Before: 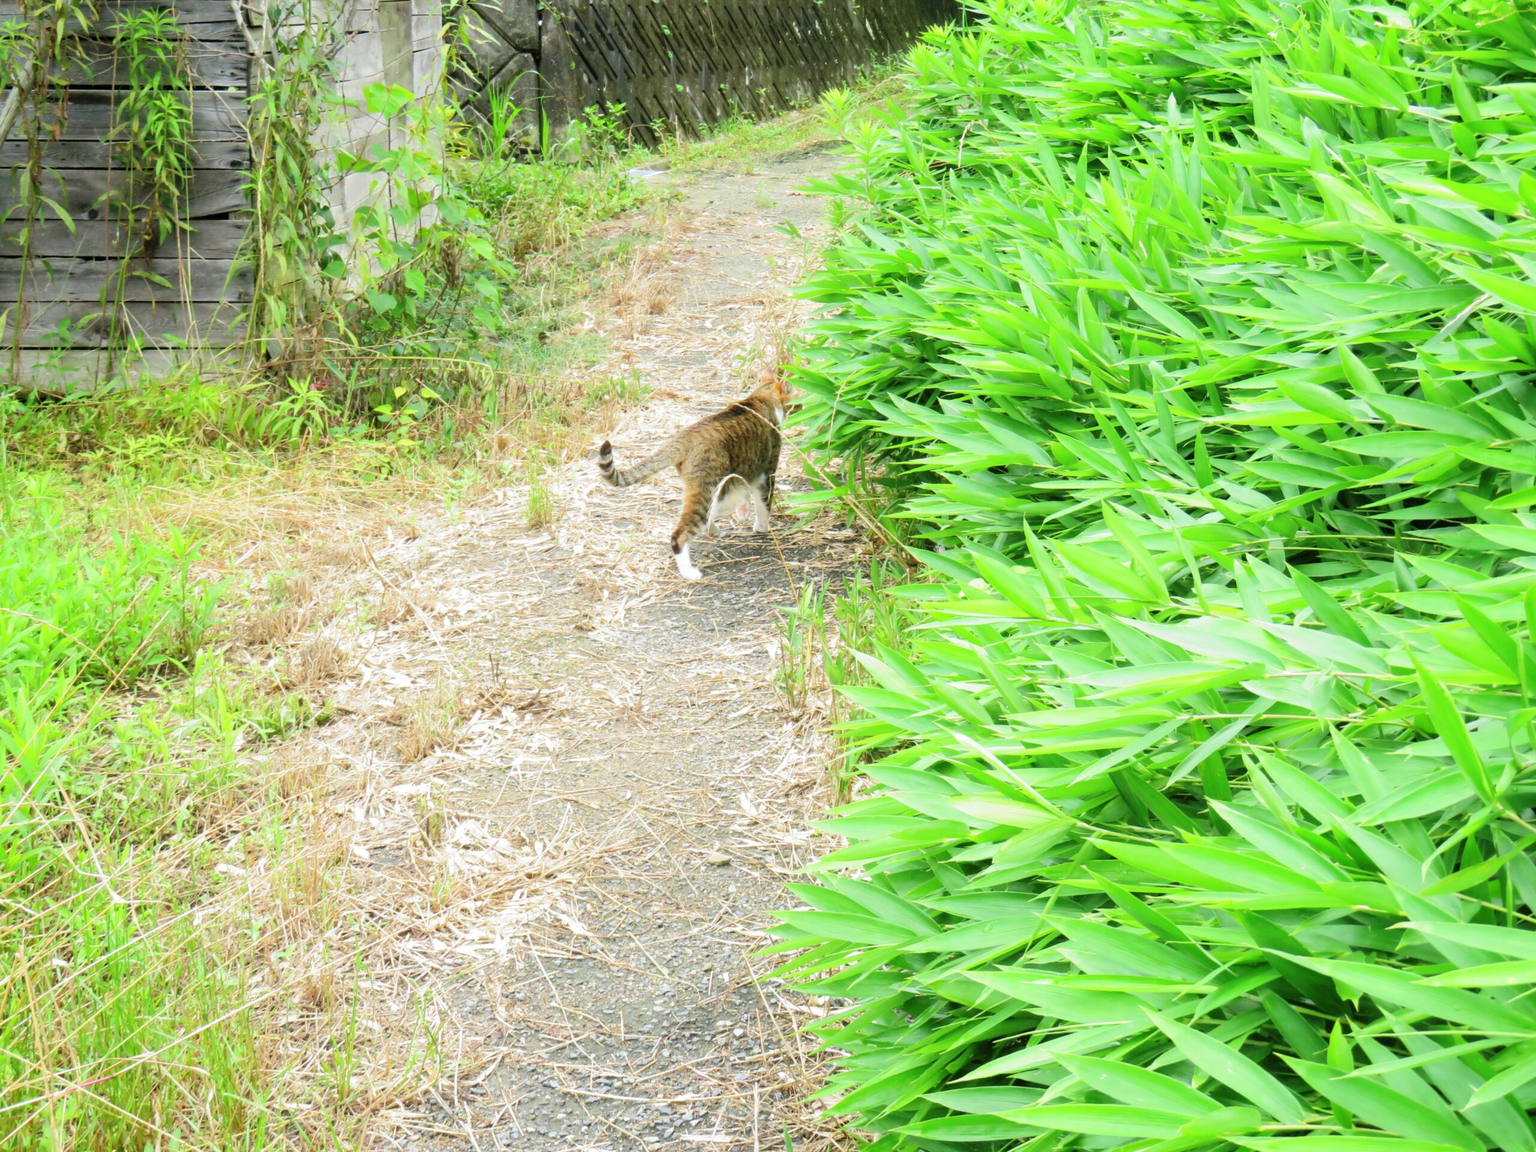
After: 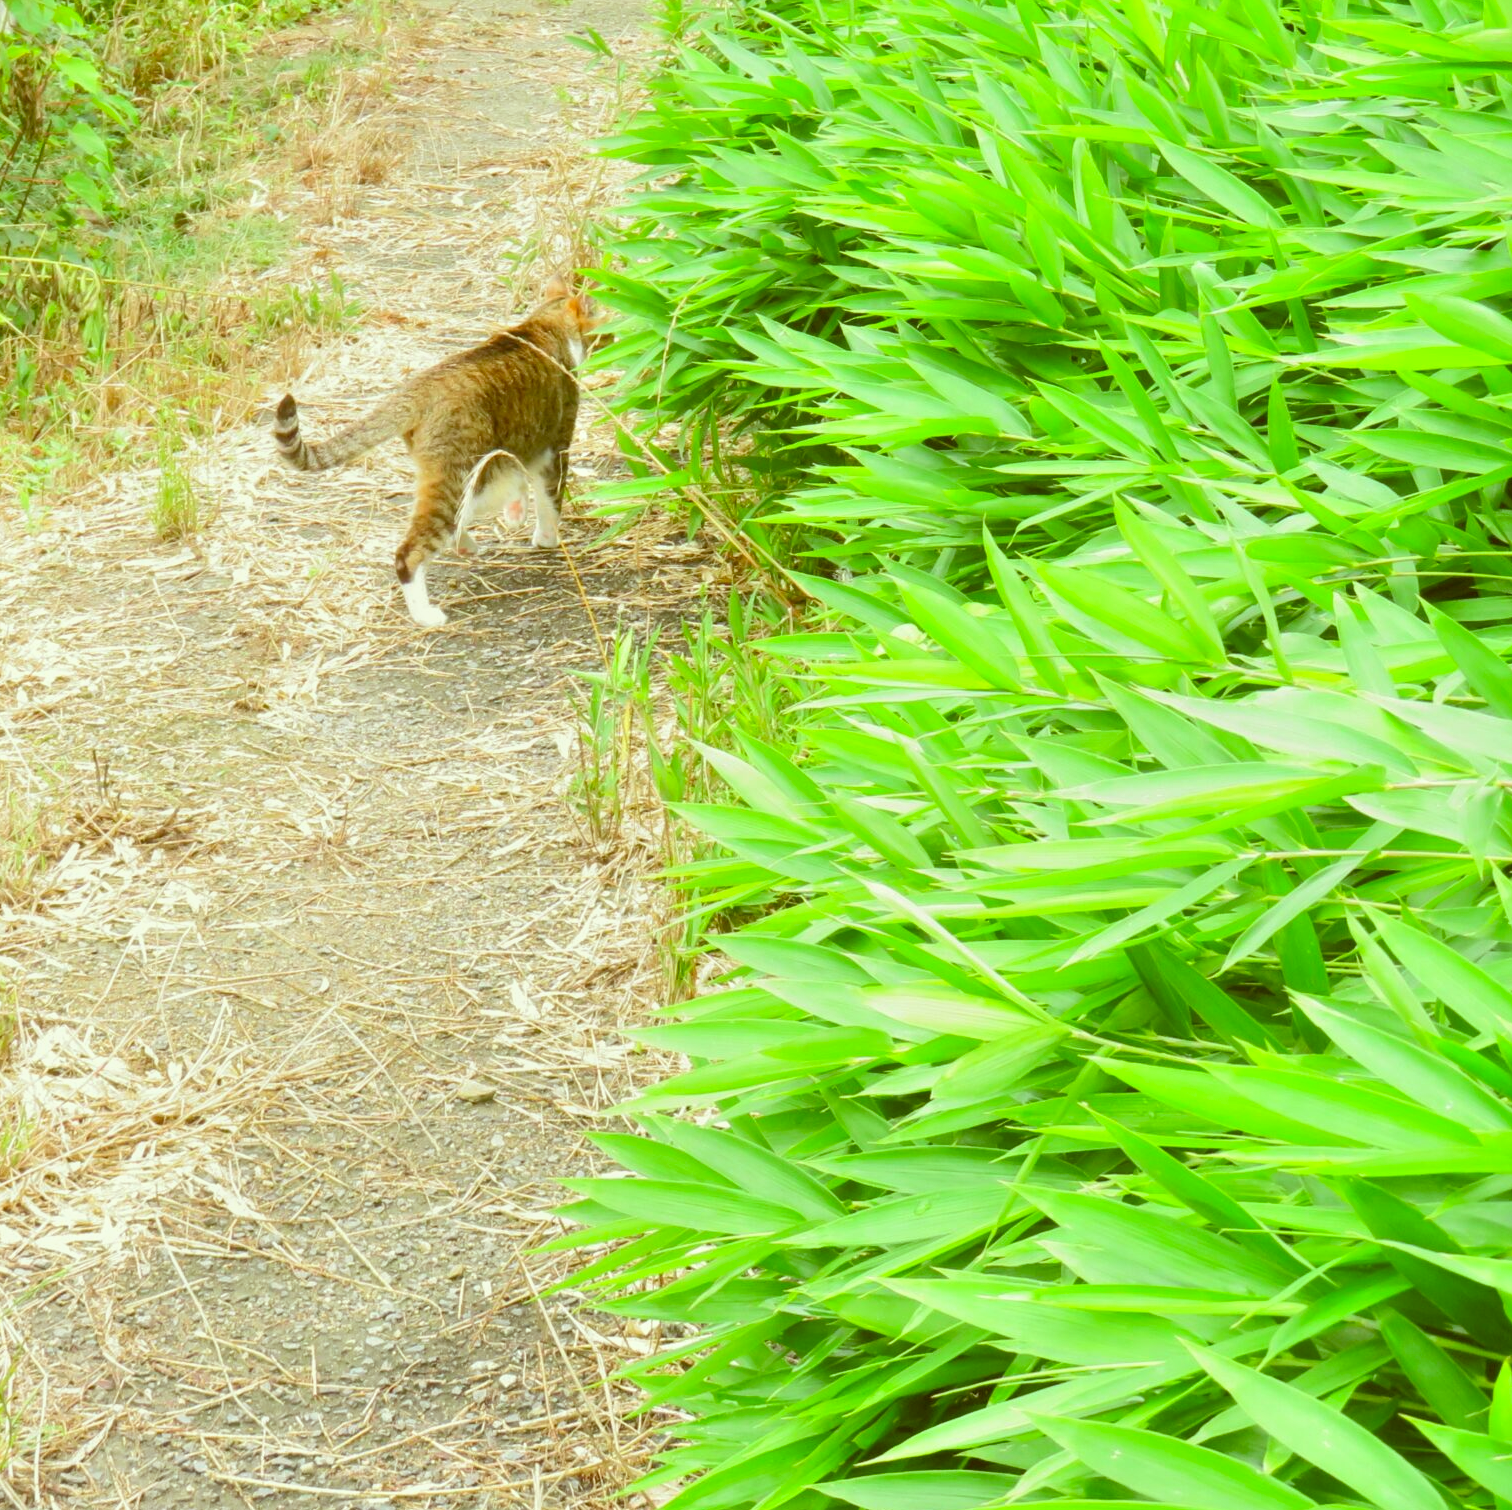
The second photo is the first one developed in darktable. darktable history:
contrast equalizer: y [[0.5, 0.488, 0.462, 0.461, 0.491, 0.5], [0.5 ×6], [0.5 ×6], [0 ×6], [0 ×6]]
shadows and highlights: shadows 75, highlights -25, soften with gaussian
crop and rotate: left 28.256%, top 17.734%, right 12.656%, bottom 3.573%
color correction: highlights a* -5.94, highlights b* 9.48, shadows a* 10.12, shadows b* 23.94
tone equalizer: -8 EV 1 EV, -7 EV 1 EV, -6 EV 1 EV, -5 EV 1 EV, -4 EV 1 EV, -3 EV 0.75 EV, -2 EV 0.5 EV, -1 EV 0.25 EV
